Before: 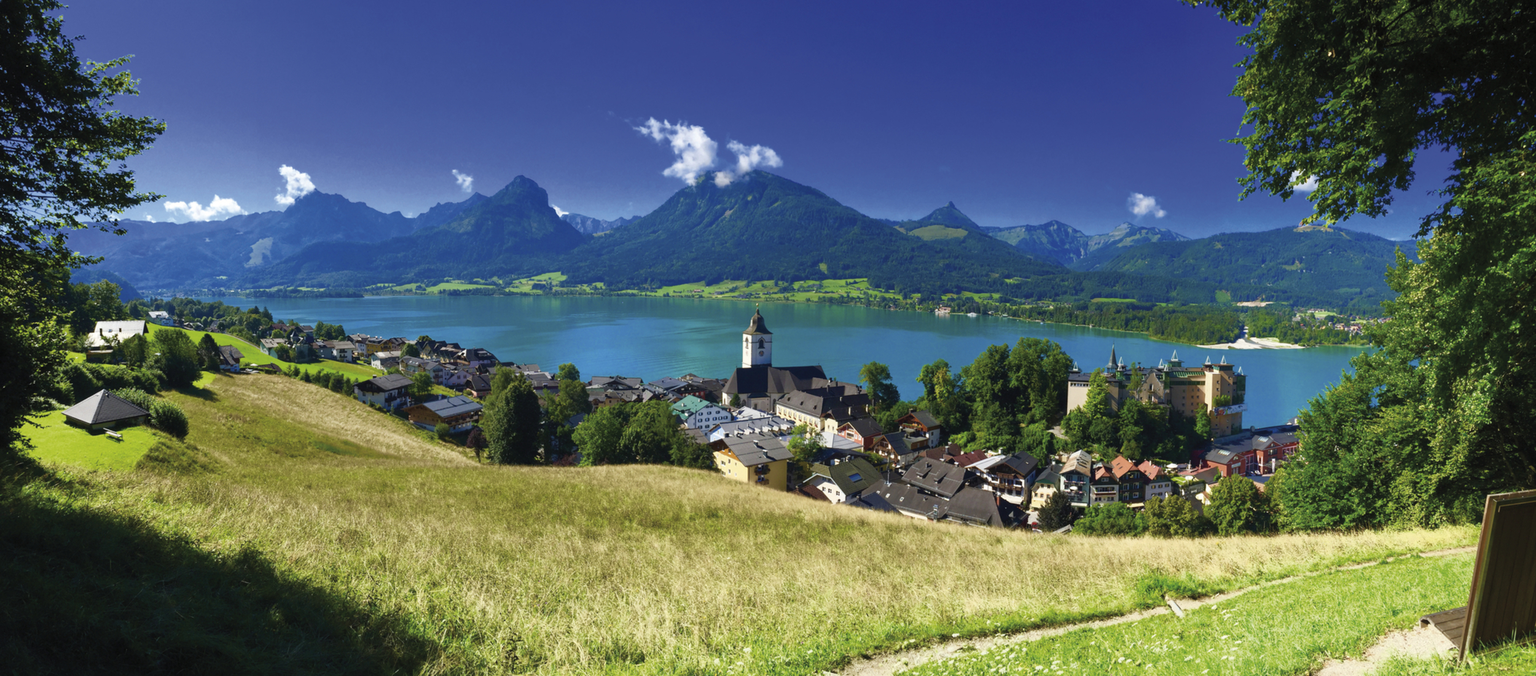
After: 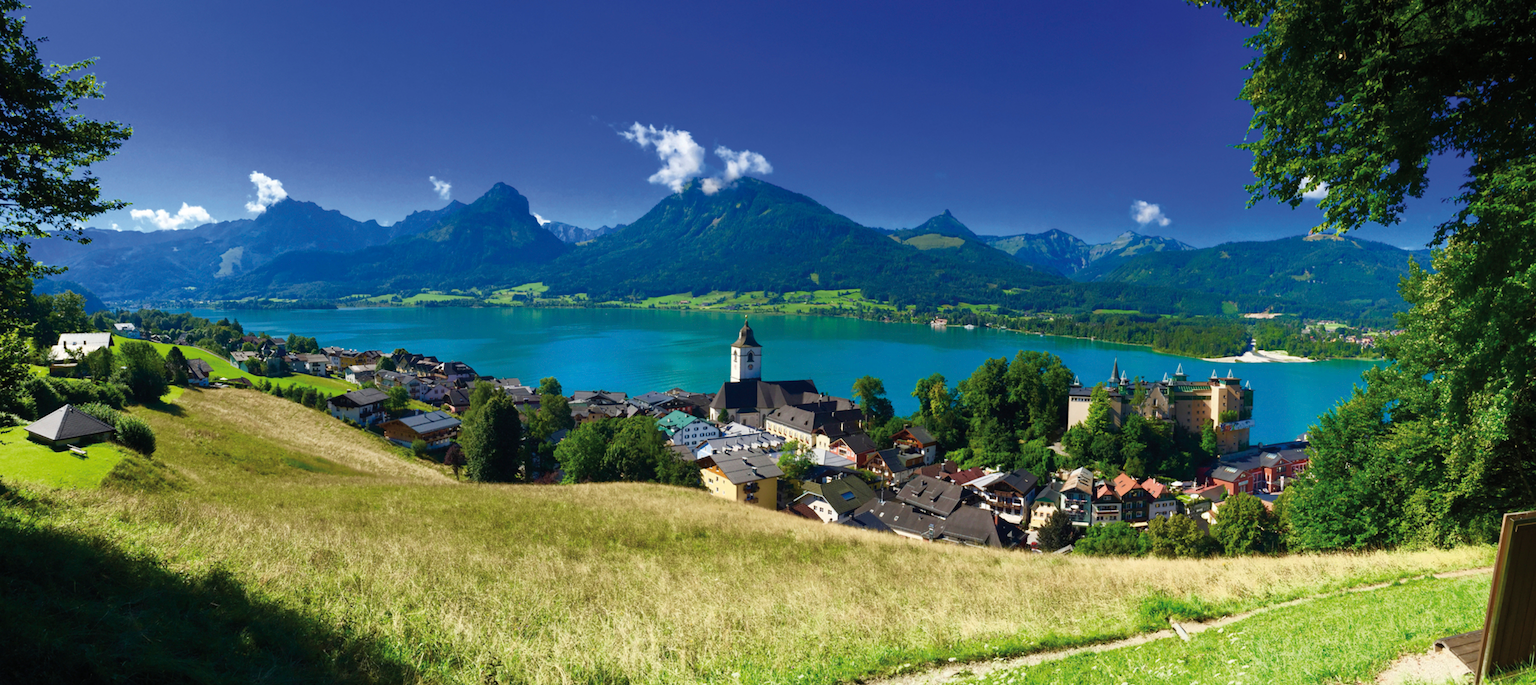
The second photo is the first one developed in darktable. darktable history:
exposure: compensate exposure bias true, compensate highlight preservation false
crop and rotate: left 2.536%, right 1.107%, bottom 2.246%
